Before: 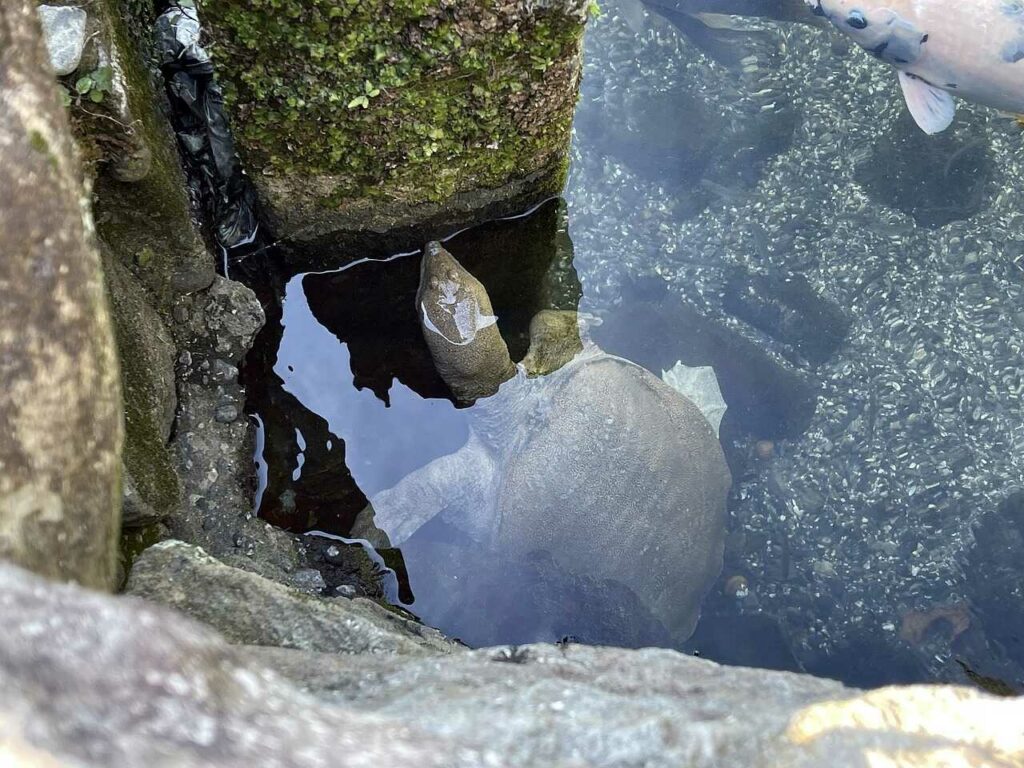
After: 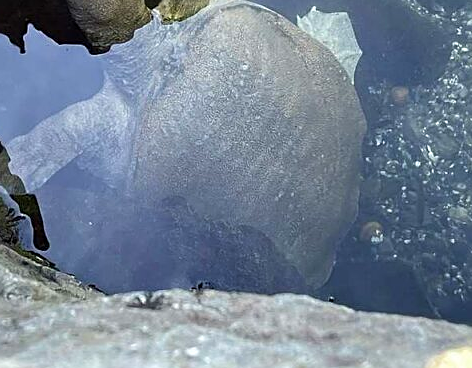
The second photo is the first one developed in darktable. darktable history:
sharpen: on, module defaults
velvia: strength 14.45%
crop: left 35.741%, top 46.139%, right 18.154%, bottom 5.932%
